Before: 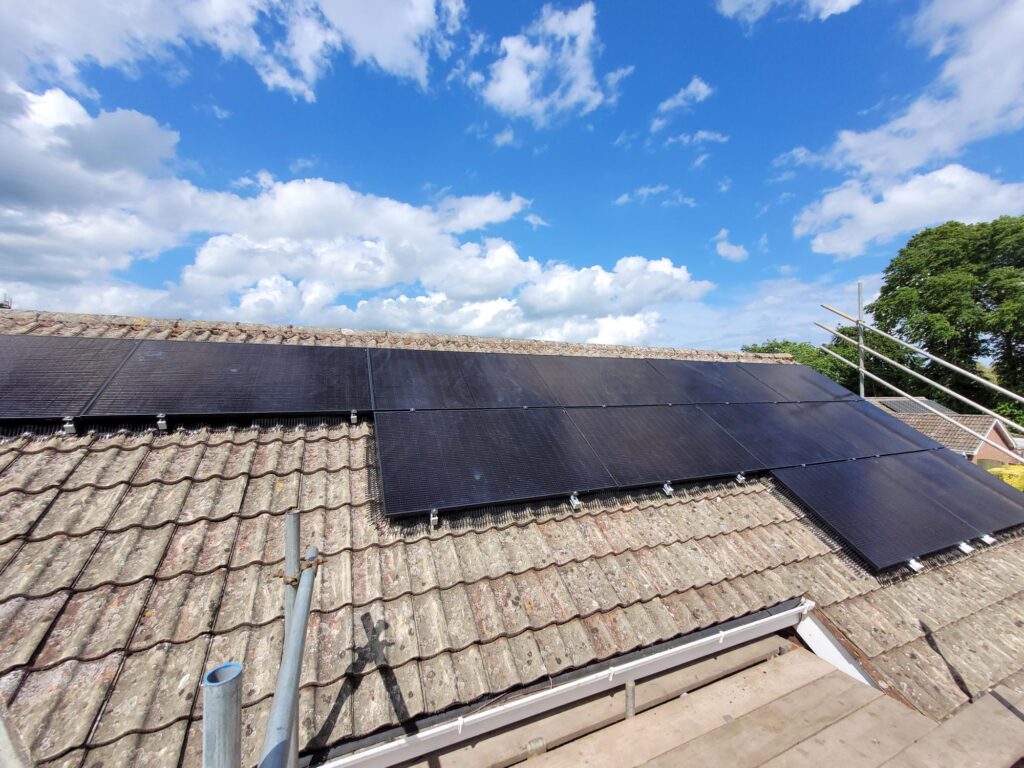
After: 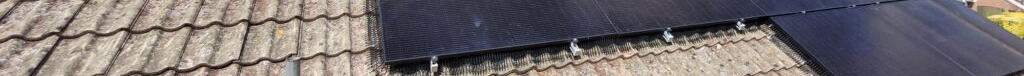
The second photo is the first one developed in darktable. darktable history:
crop and rotate: top 59.084%, bottom 30.916%
exposure: exposure 0 EV, compensate highlight preservation false
contrast brightness saturation: saturation -0.05
